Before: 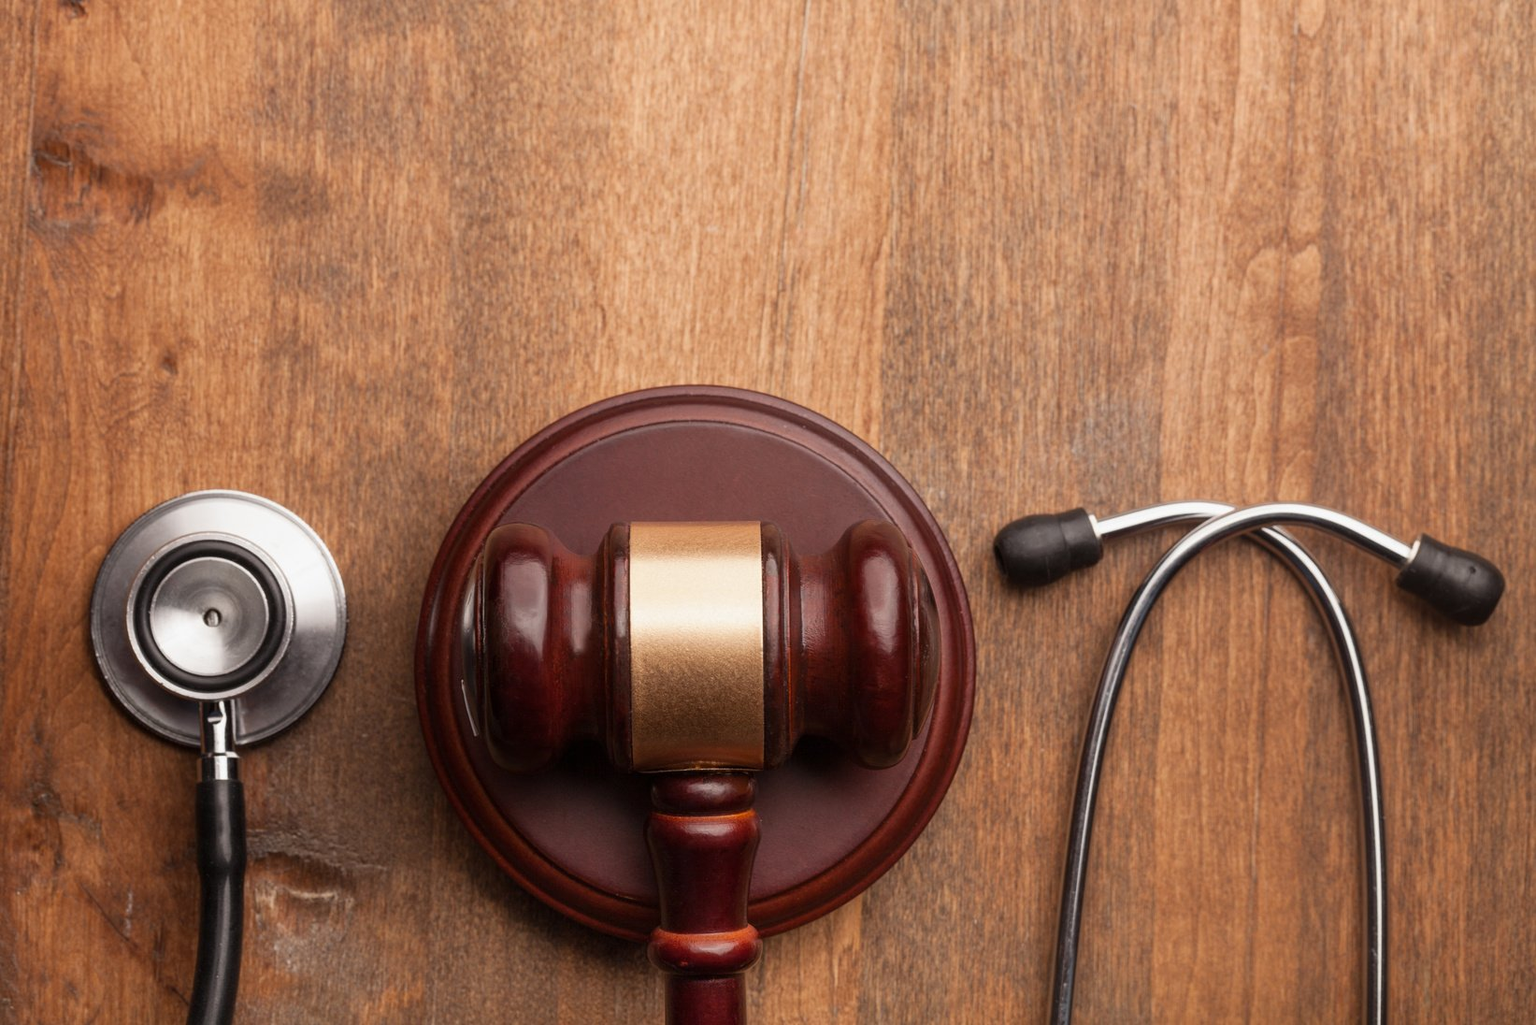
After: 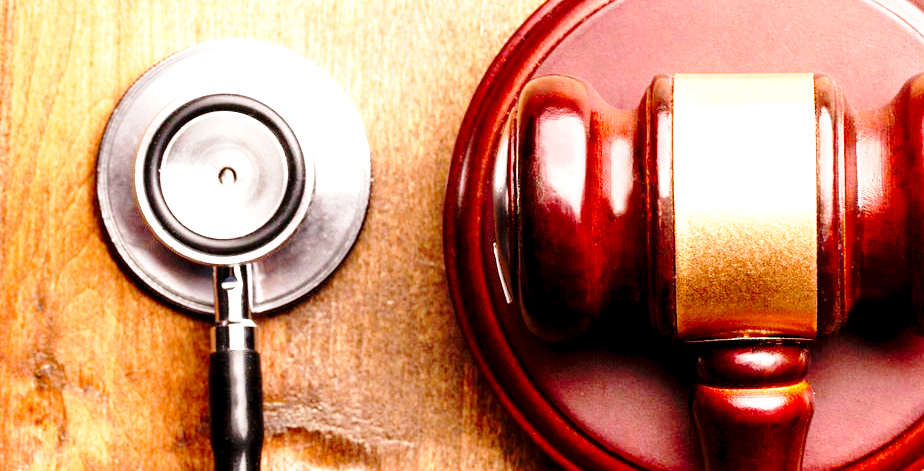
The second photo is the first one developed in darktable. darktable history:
tone equalizer: luminance estimator HSV value / RGB max
crop: top 44.176%, right 43.731%, bottom 12.835%
base curve: curves: ch0 [(0, 0) (0.04, 0.03) (0.133, 0.232) (0.448, 0.748) (0.843, 0.968) (1, 1)], preserve colors none
exposure: black level correction 0.005, exposure 2.079 EV, compensate highlight preservation false
